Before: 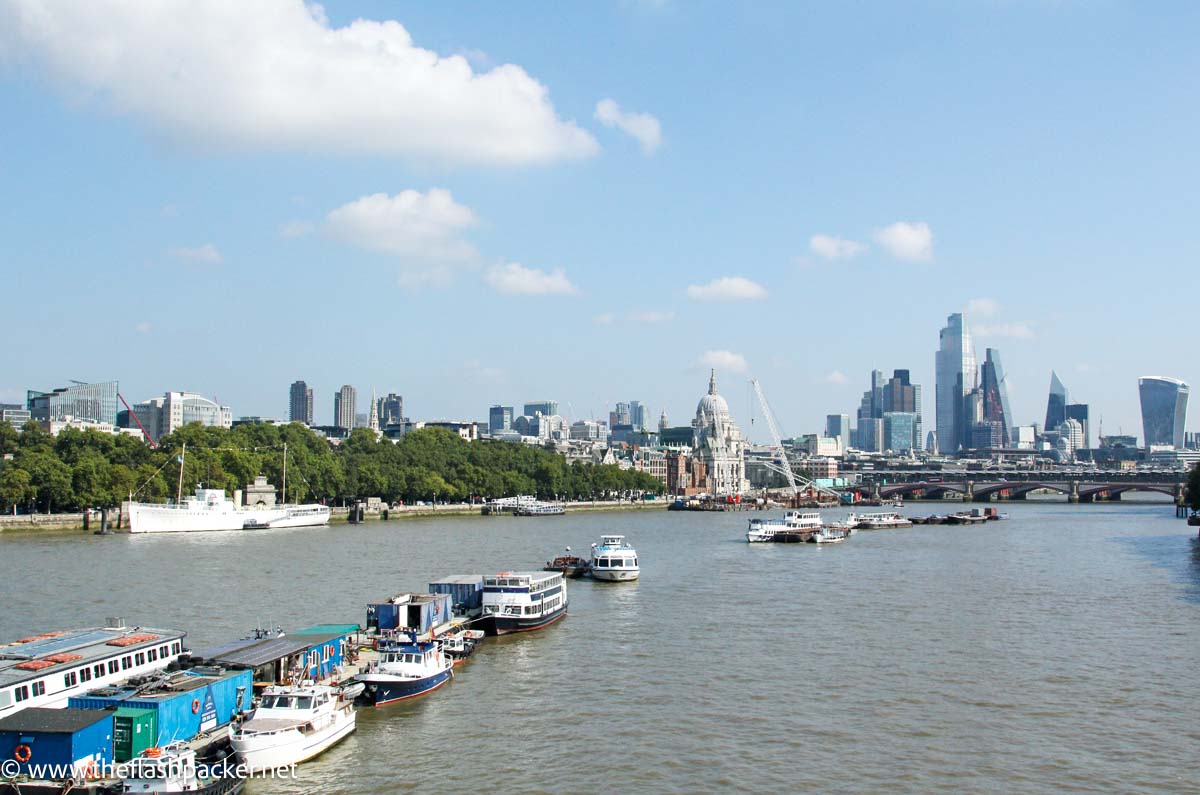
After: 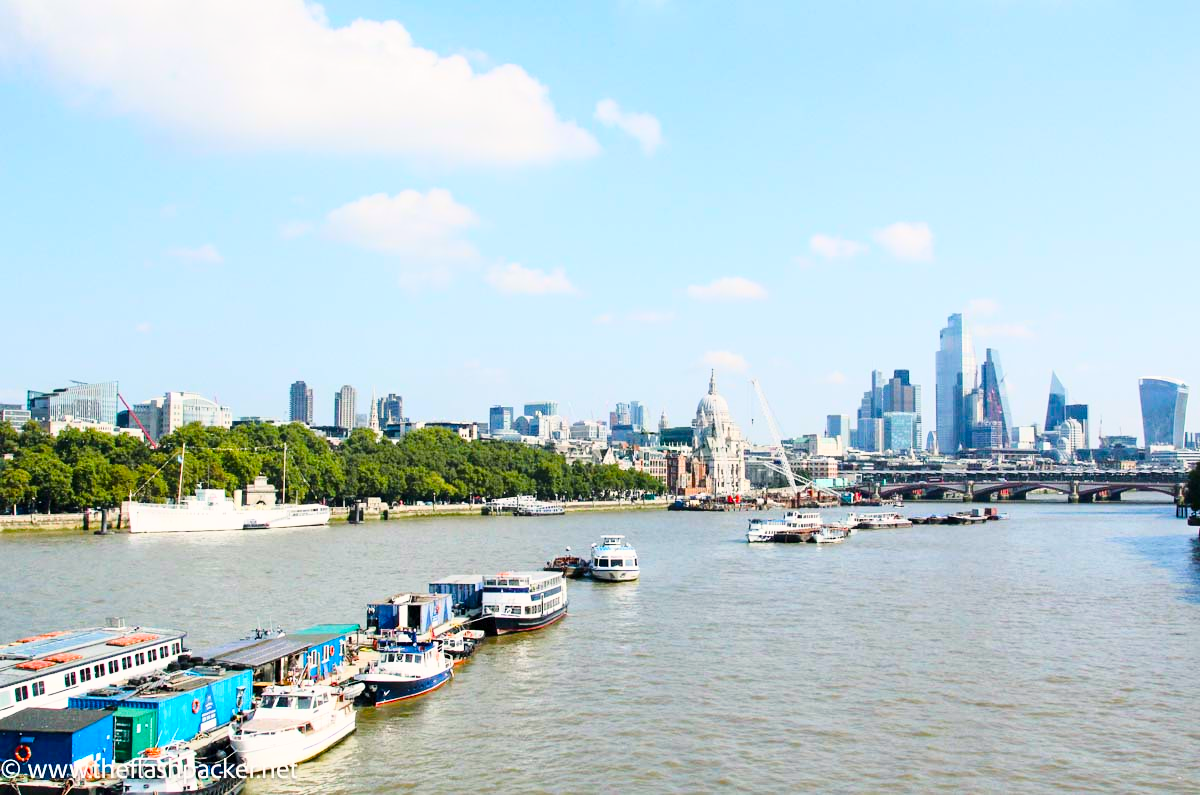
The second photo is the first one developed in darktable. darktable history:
color balance rgb: power › hue 329.04°, highlights gain › chroma 1.084%, highlights gain › hue 60.02°, perceptual saturation grading › global saturation 20%, perceptual saturation grading › highlights -14.056%, perceptual saturation grading › shadows 49.38%, perceptual brilliance grading › global brilliance -1.395%, perceptual brilliance grading › highlights -1.55%, perceptual brilliance grading › mid-tones -1.546%, perceptual brilliance grading › shadows -0.925%, global vibrance 9.216%
base curve: curves: ch0 [(0, 0) (0.028, 0.03) (0.121, 0.232) (0.46, 0.748) (0.859, 0.968) (1, 1)]
